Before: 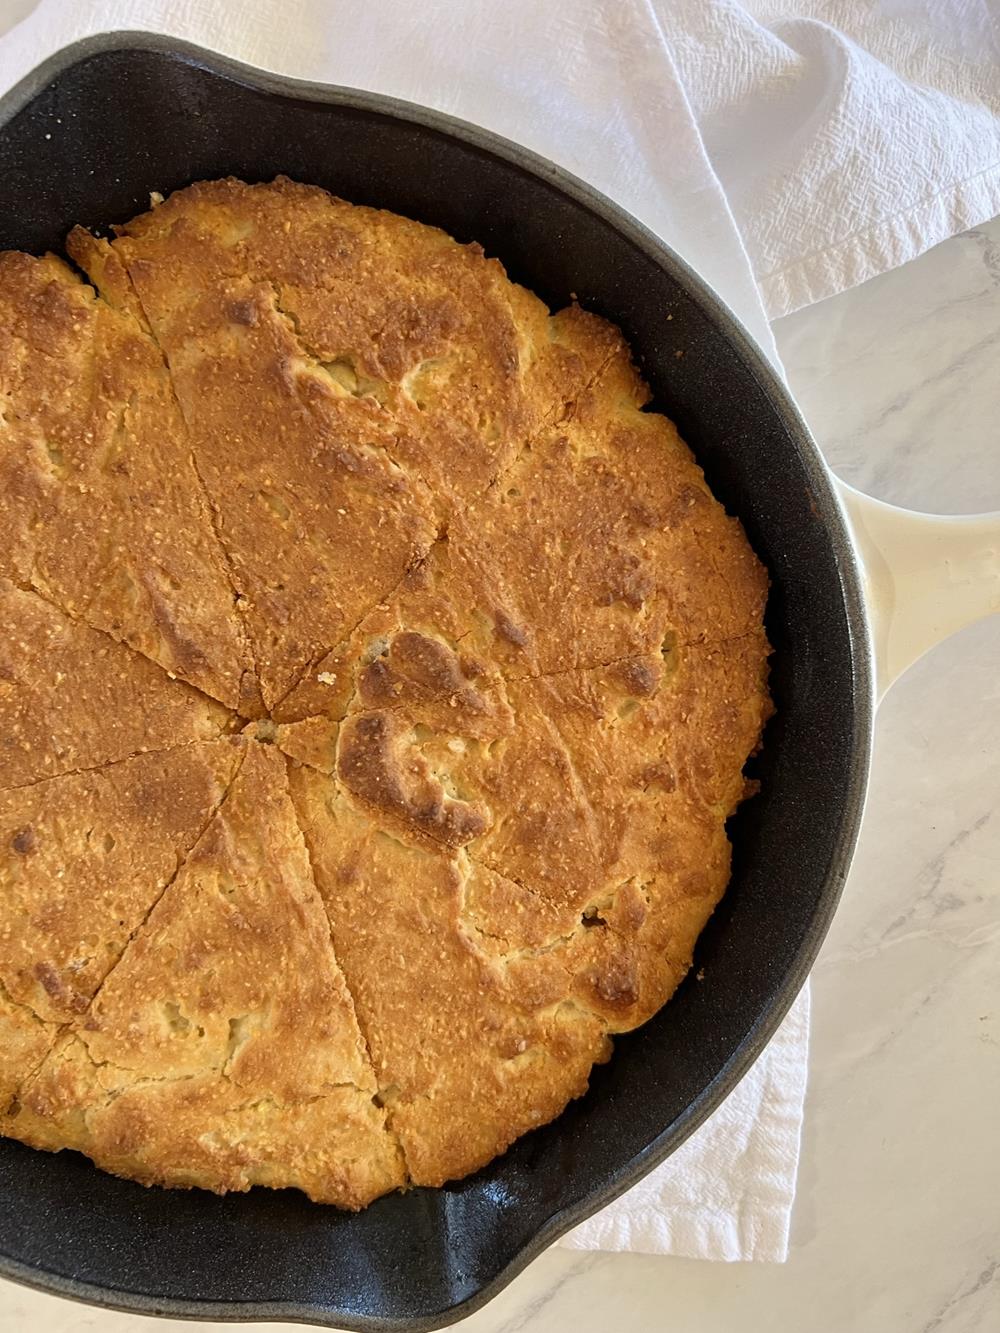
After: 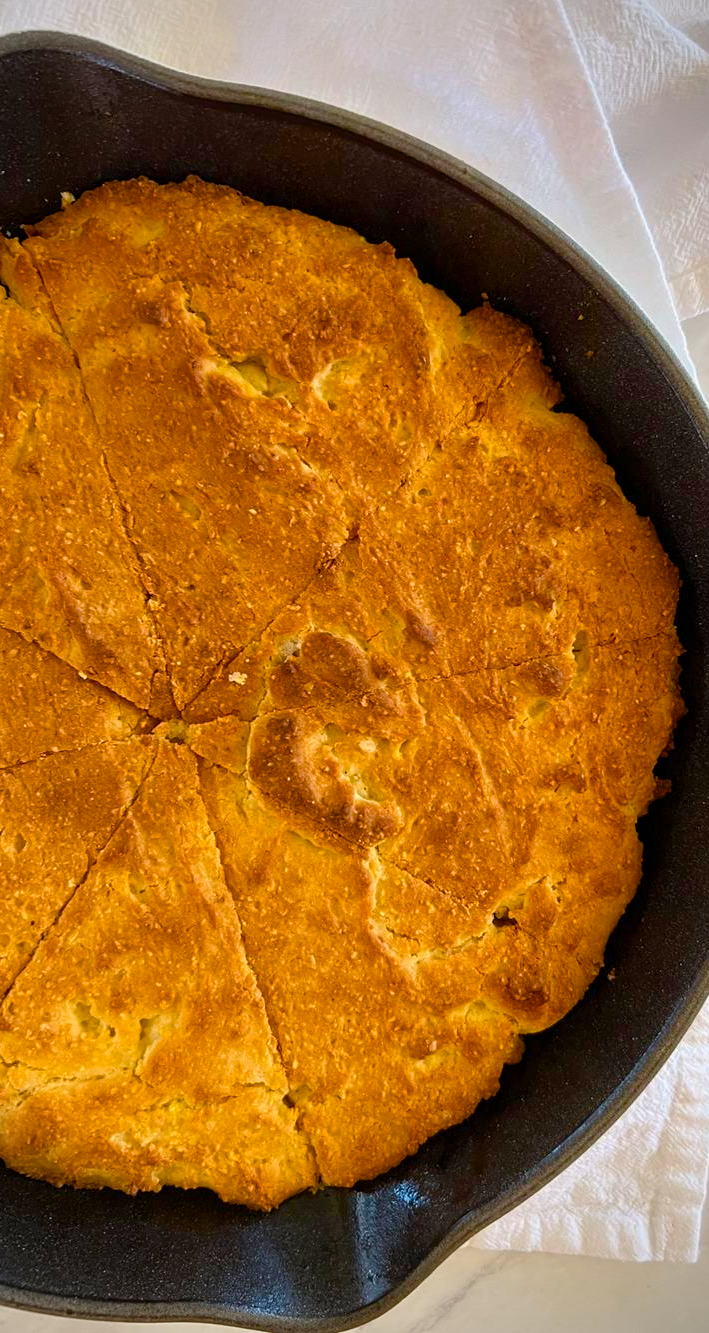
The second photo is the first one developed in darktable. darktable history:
color balance rgb: linear chroma grading › shadows -10.391%, linear chroma grading › global chroma 20.068%, perceptual saturation grading › global saturation 24.893%, perceptual saturation grading › highlights -28.102%, perceptual saturation grading › shadows 33.087%, global vibrance 10.049%
crop and rotate: left 8.955%, right 20.12%
vignetting: unbound false
